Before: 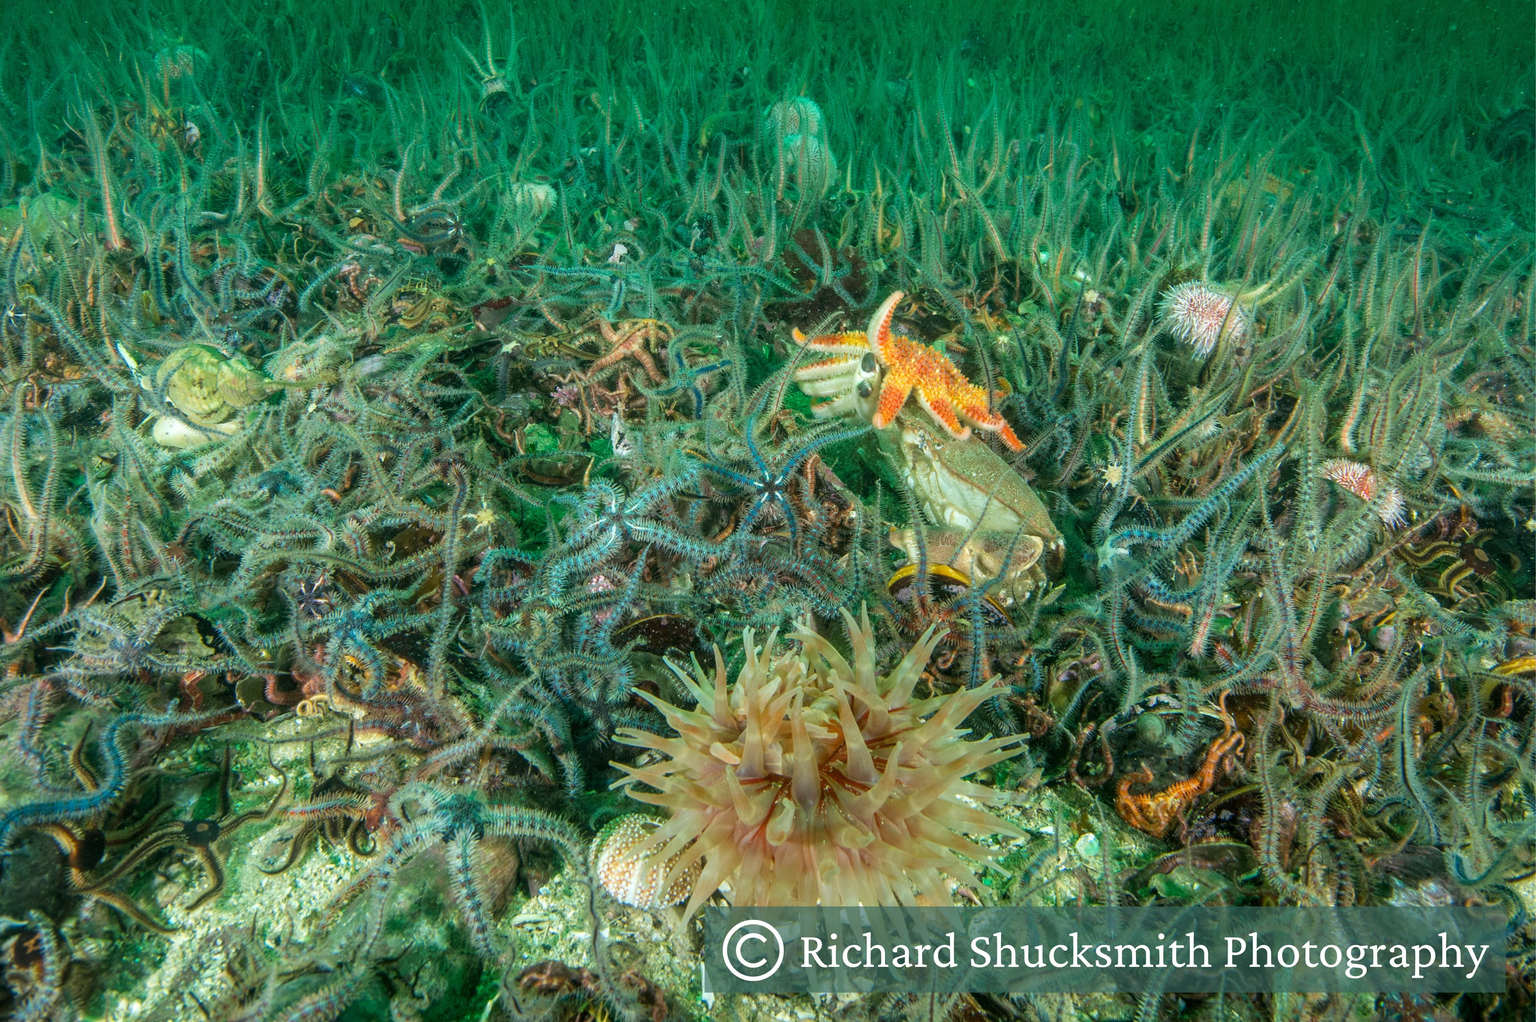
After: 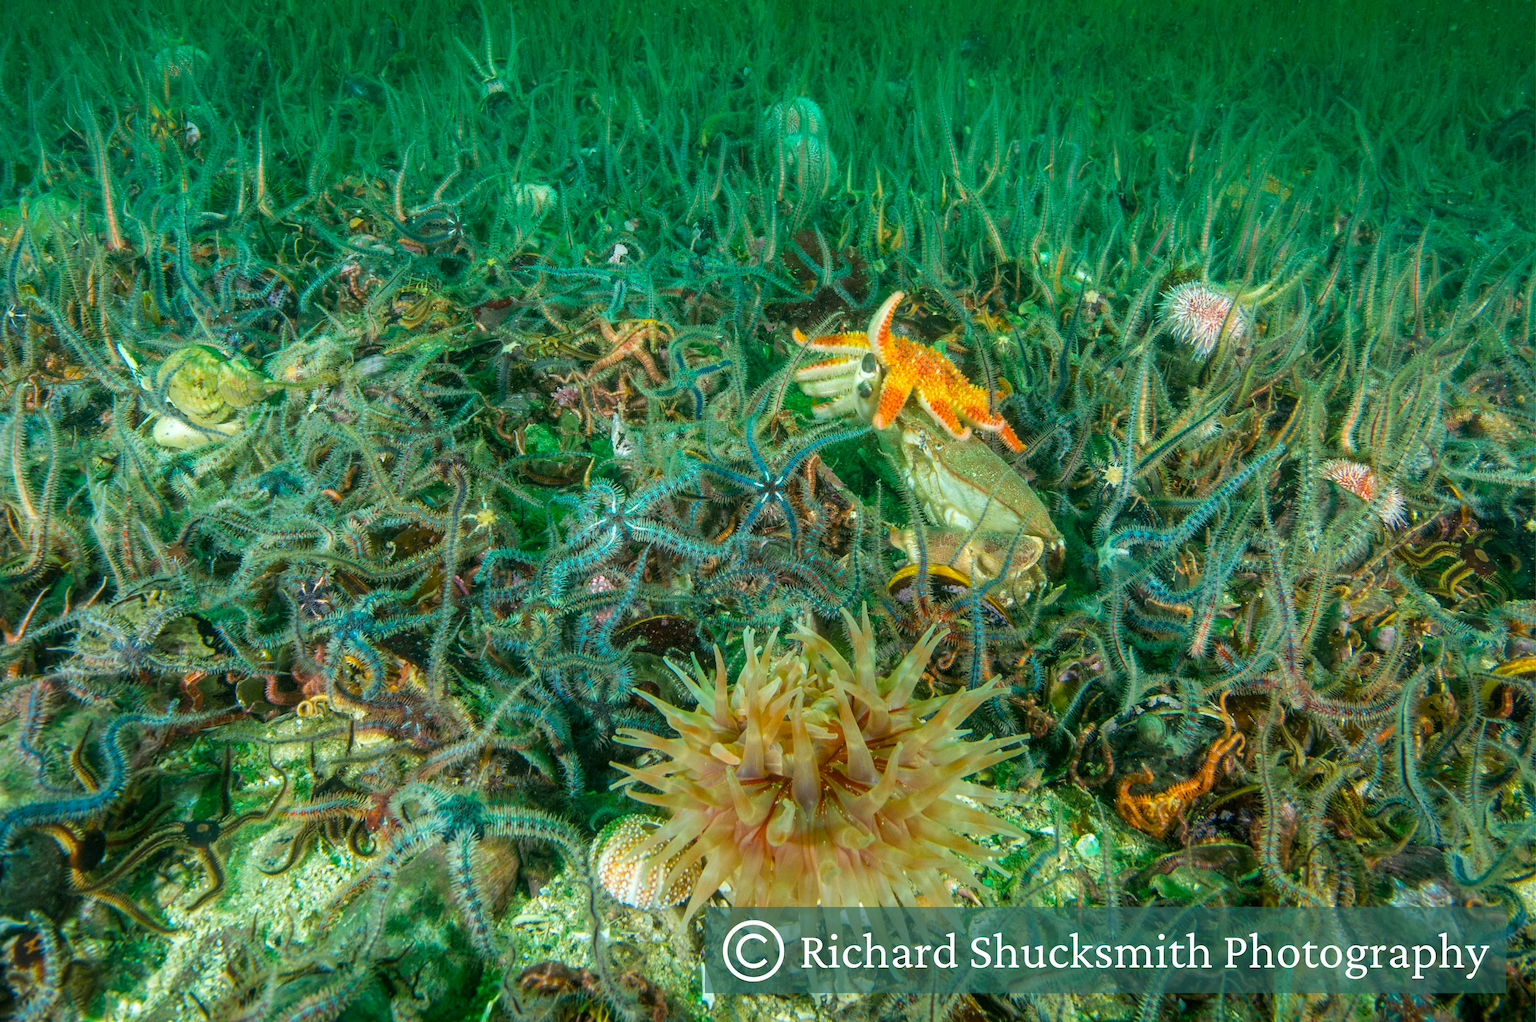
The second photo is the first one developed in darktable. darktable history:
color balance rgb: perceptual saturation grading › global saturation 20%, global vibrance 20%
exposure: compensate highlight preservation false
